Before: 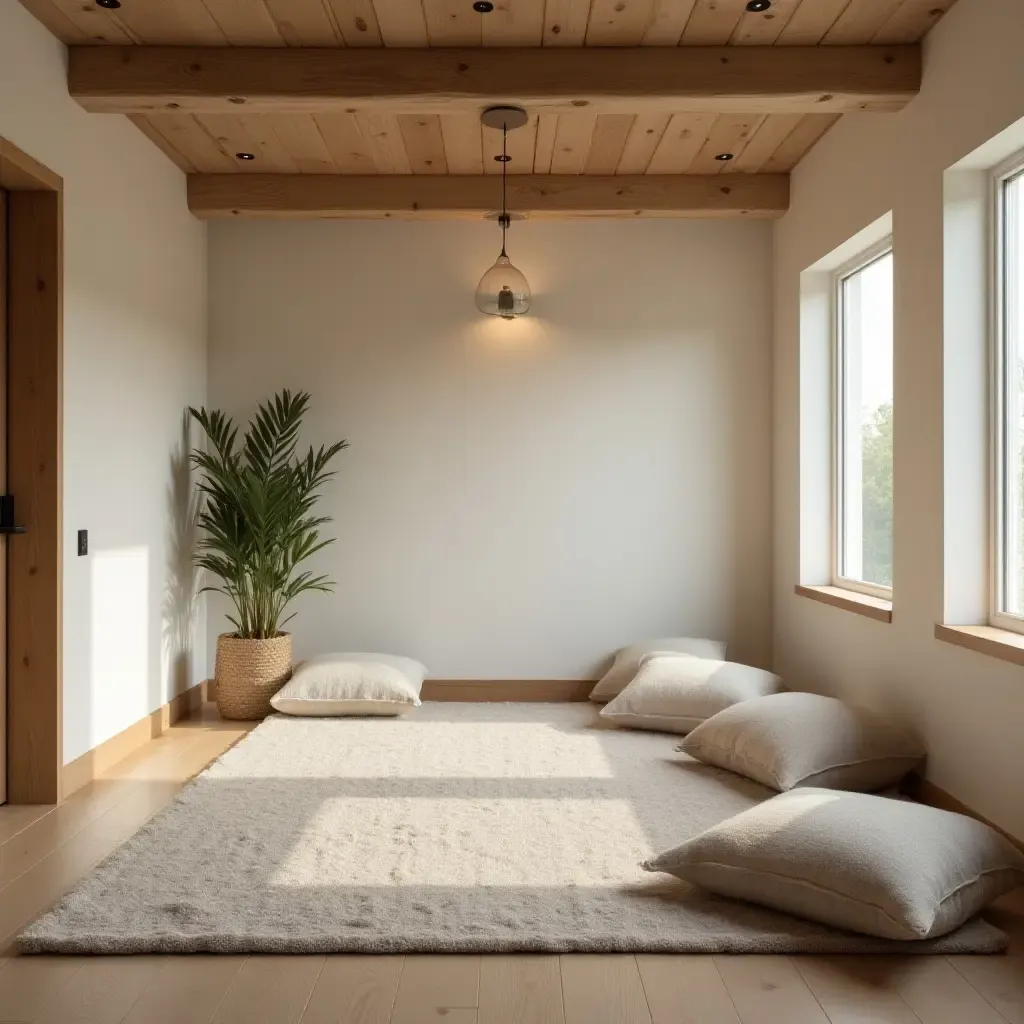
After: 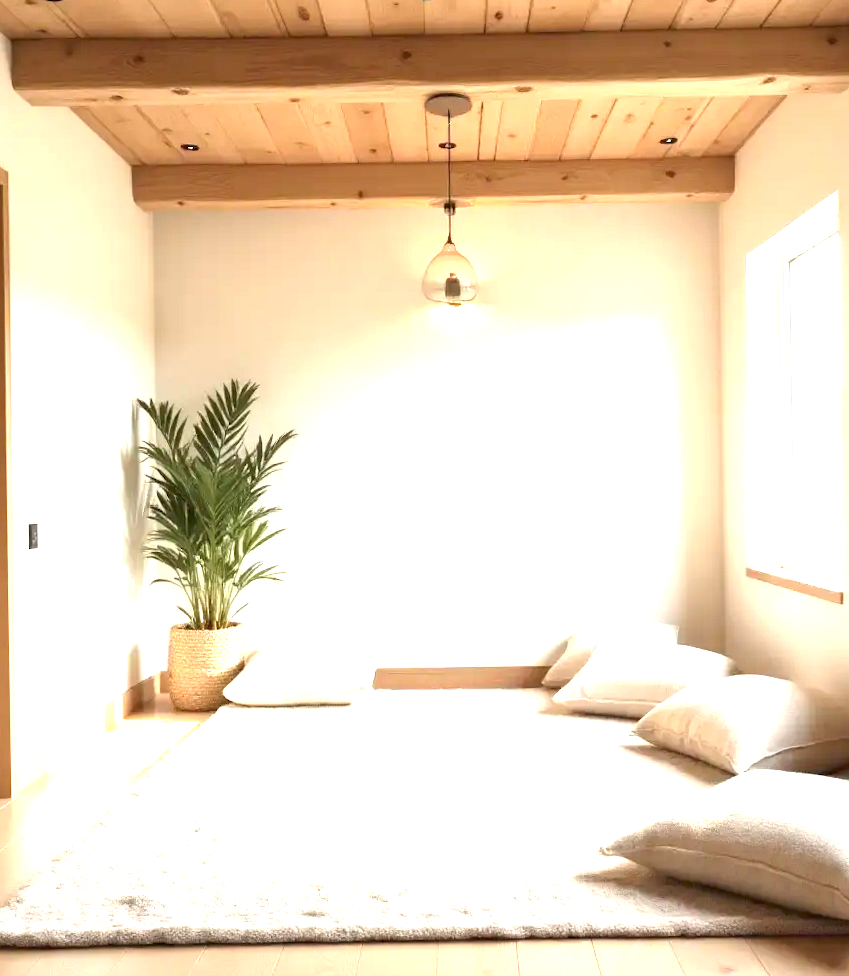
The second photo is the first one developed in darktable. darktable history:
exposure: black level correction 0, exposure 2.104 EV, compensate highlight preservation false
crop and rotate: angle 0.876°, left 4.288%, top 0.547%, right 11.449%, bottom 2.654%
